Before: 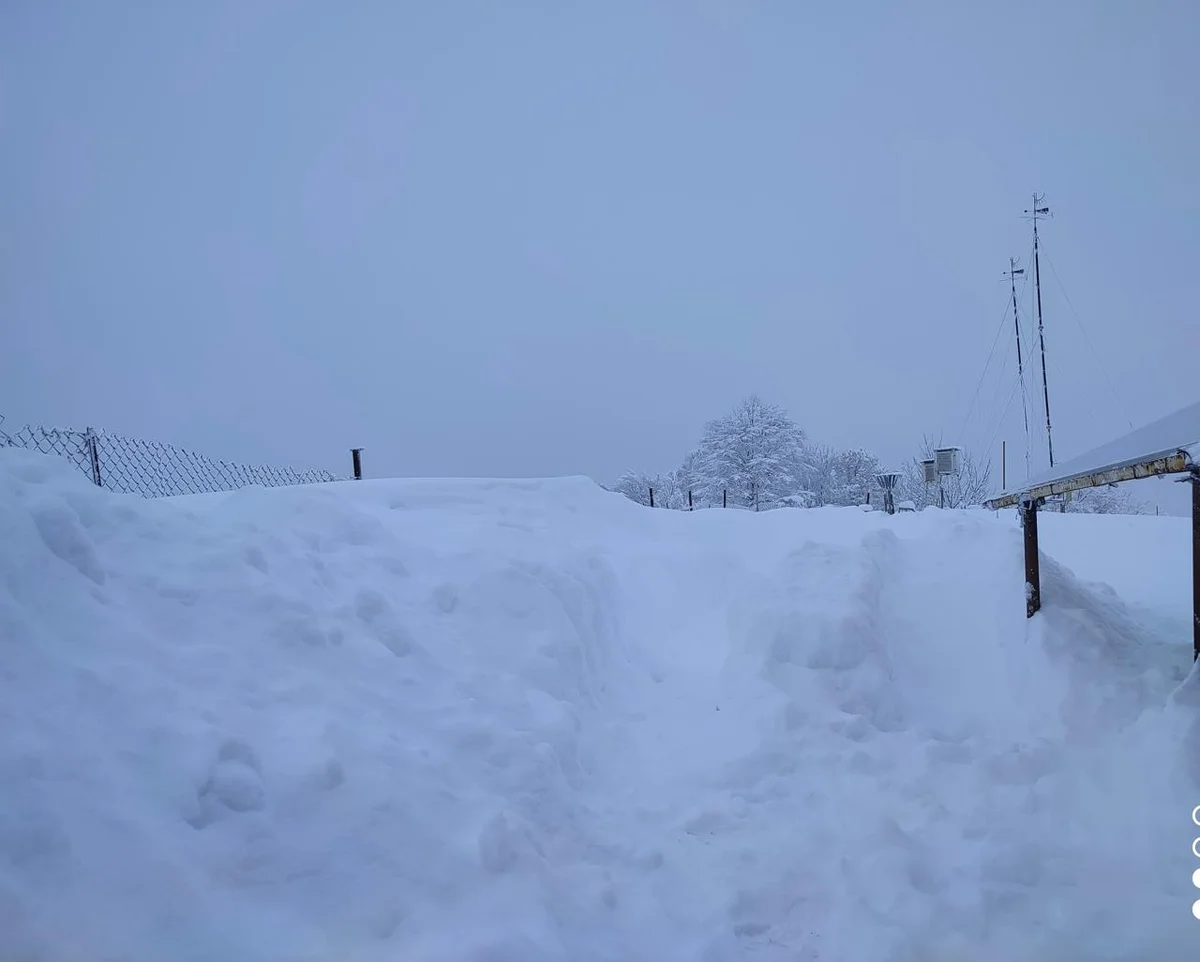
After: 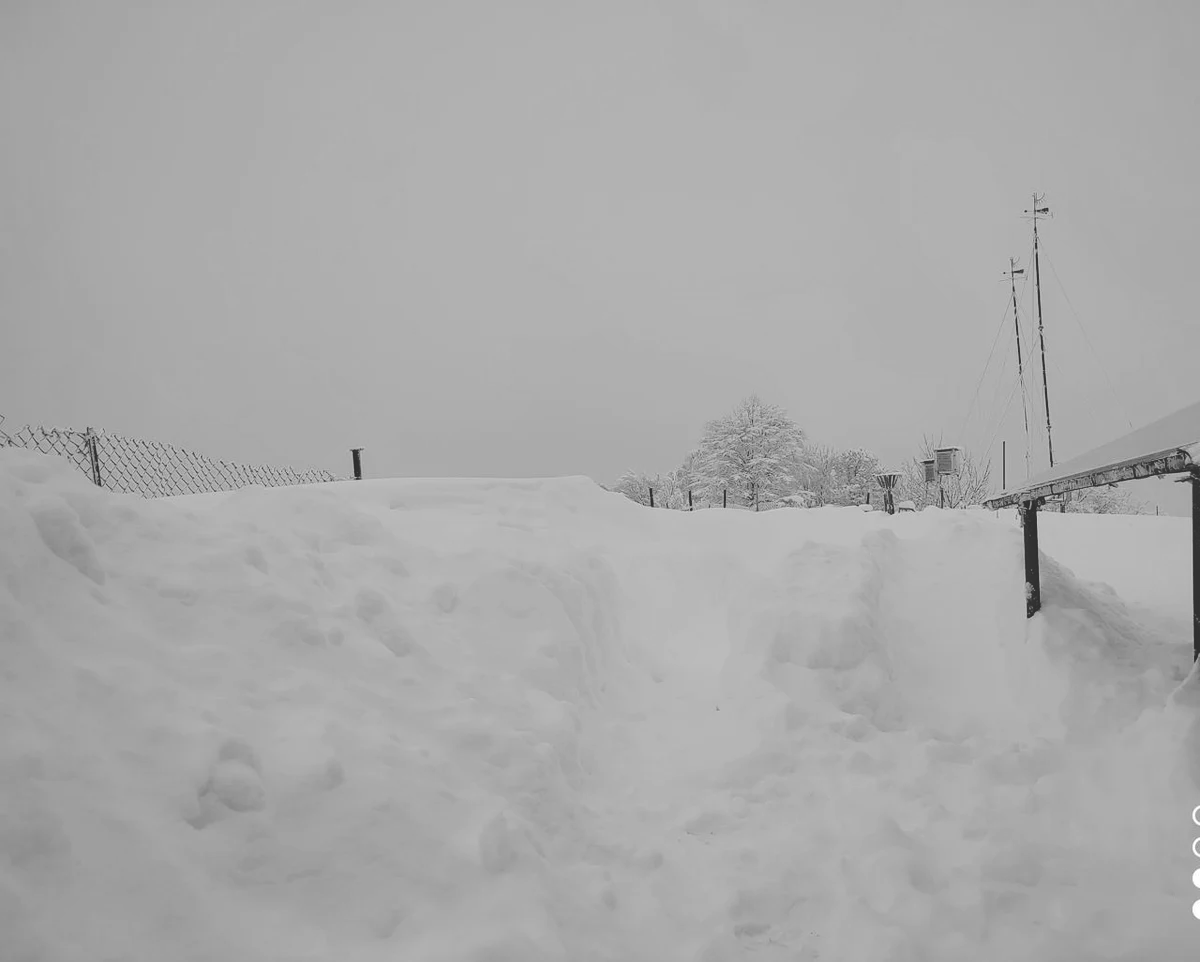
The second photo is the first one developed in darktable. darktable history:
base curve: curves: ch0 [(0, 0.024) (0.055, 0.065) (0.121, 0.166) (0.236, 0.319) (0.693, 0.726) (1, 1)], preserve colors none
tone equalizer: on, module defaults
monochrome: size 1
